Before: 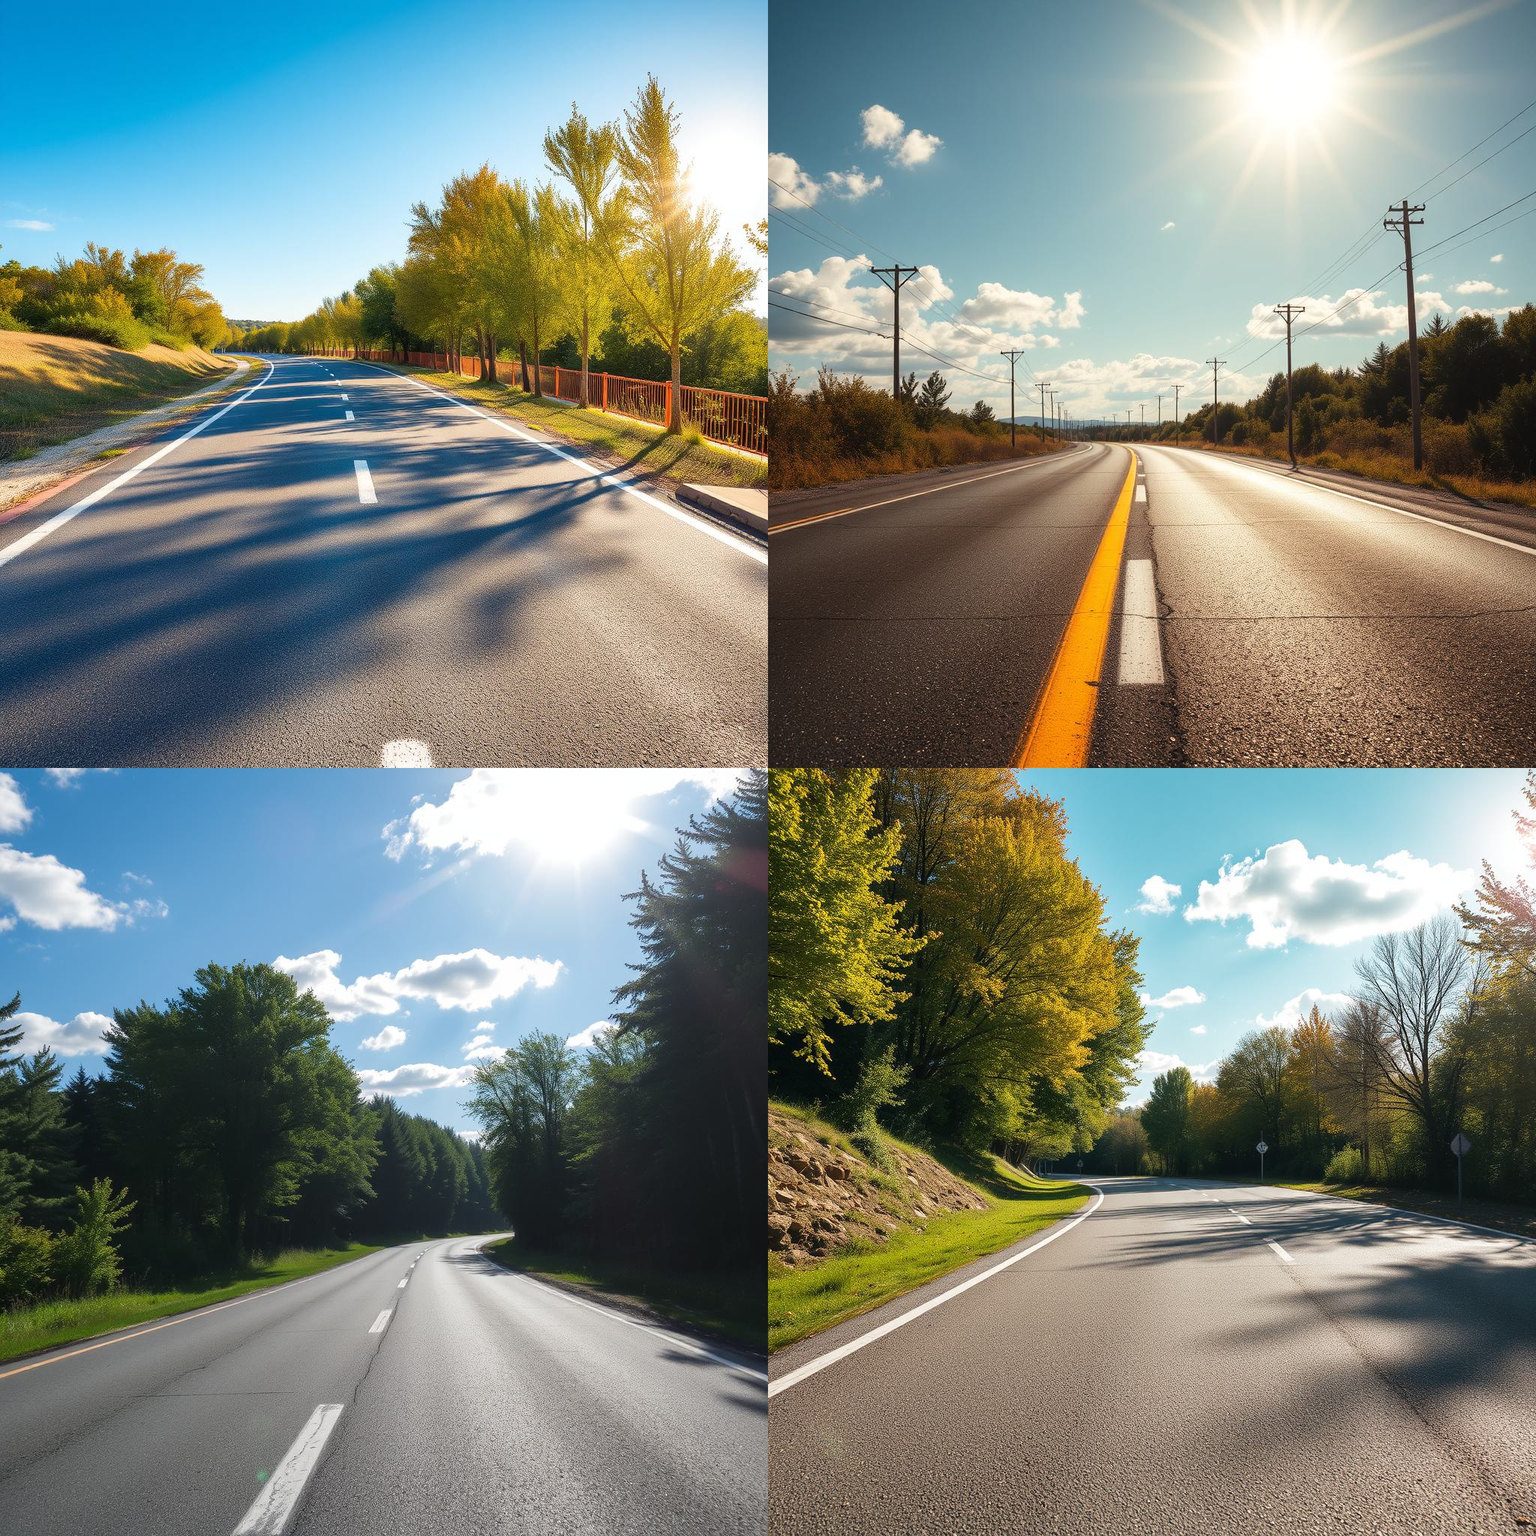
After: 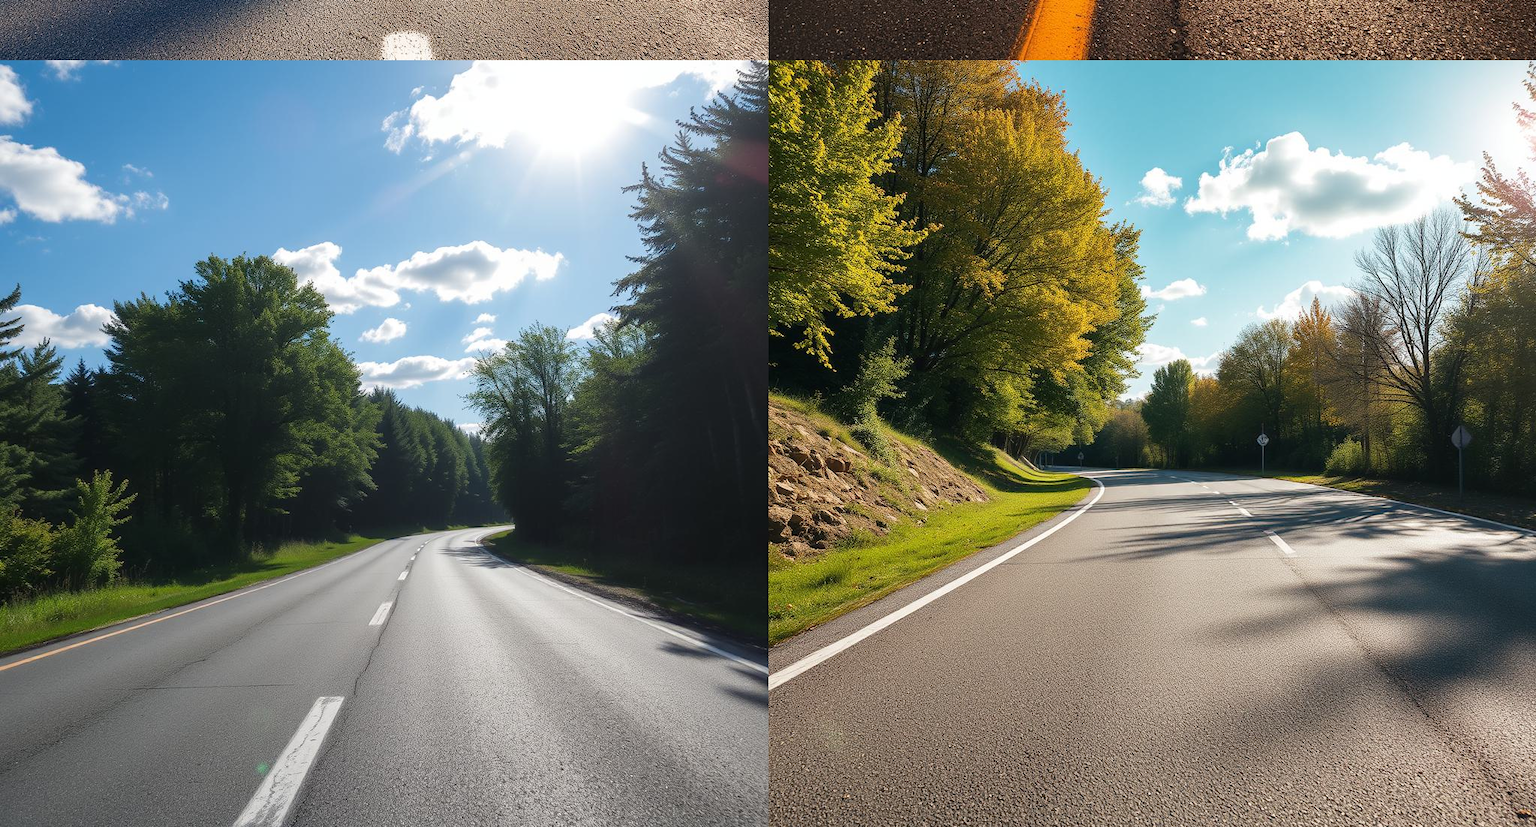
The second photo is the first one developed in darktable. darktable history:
crop and rotate: top 46.127%, right 0.033%
